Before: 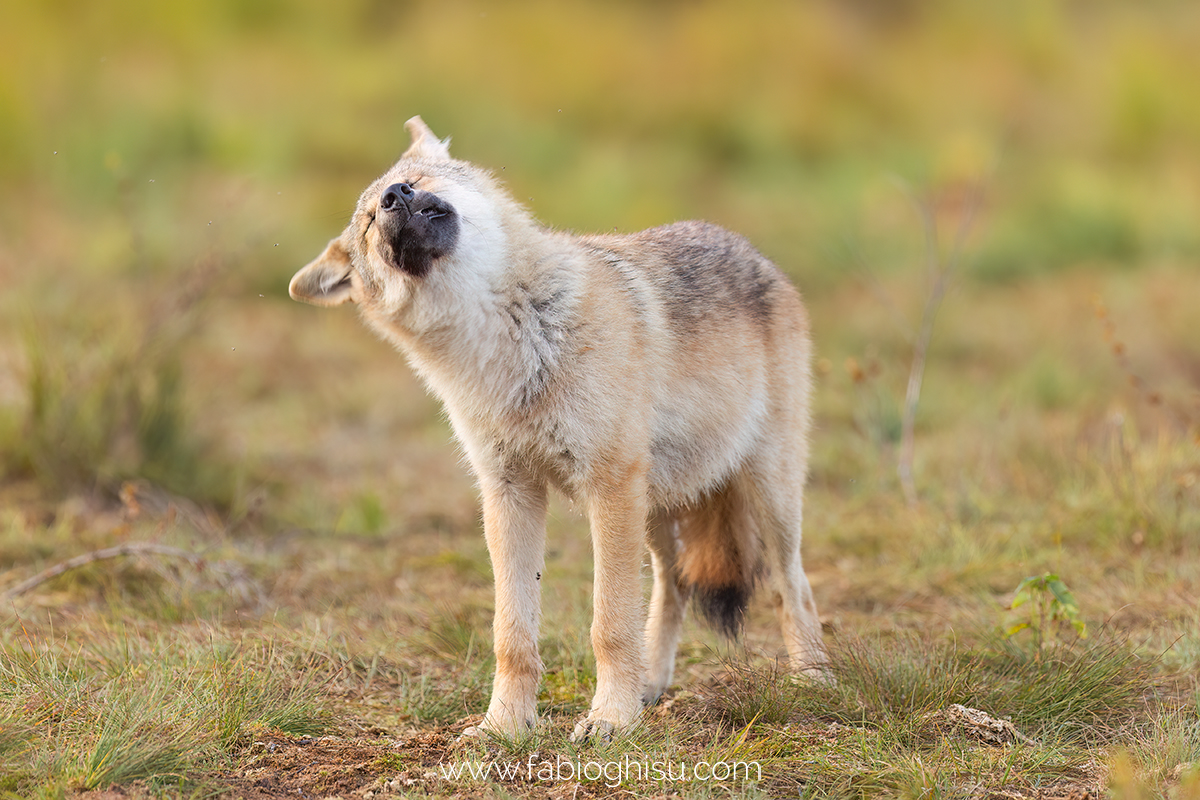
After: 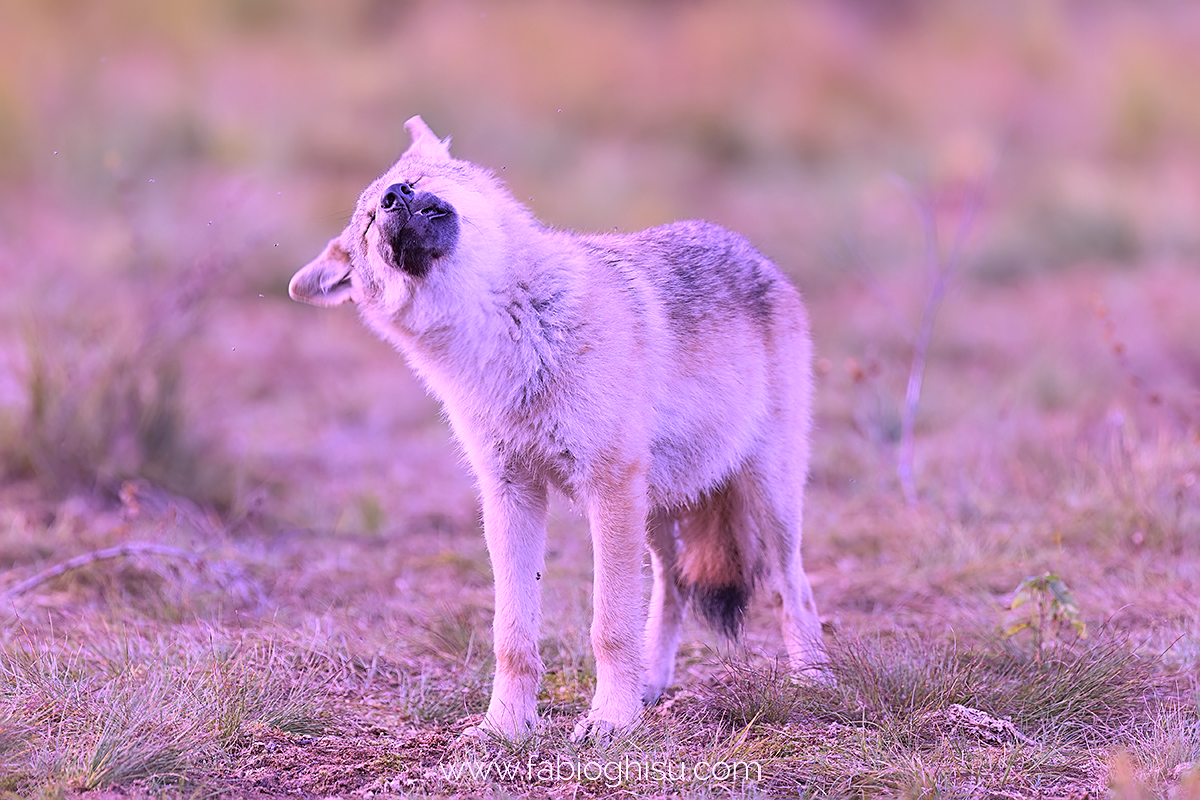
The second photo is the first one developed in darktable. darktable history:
color calibration: illuminant custom, x 0.379, y 0.481, temperature 4443.07 K
sharpen: on, module defaults
